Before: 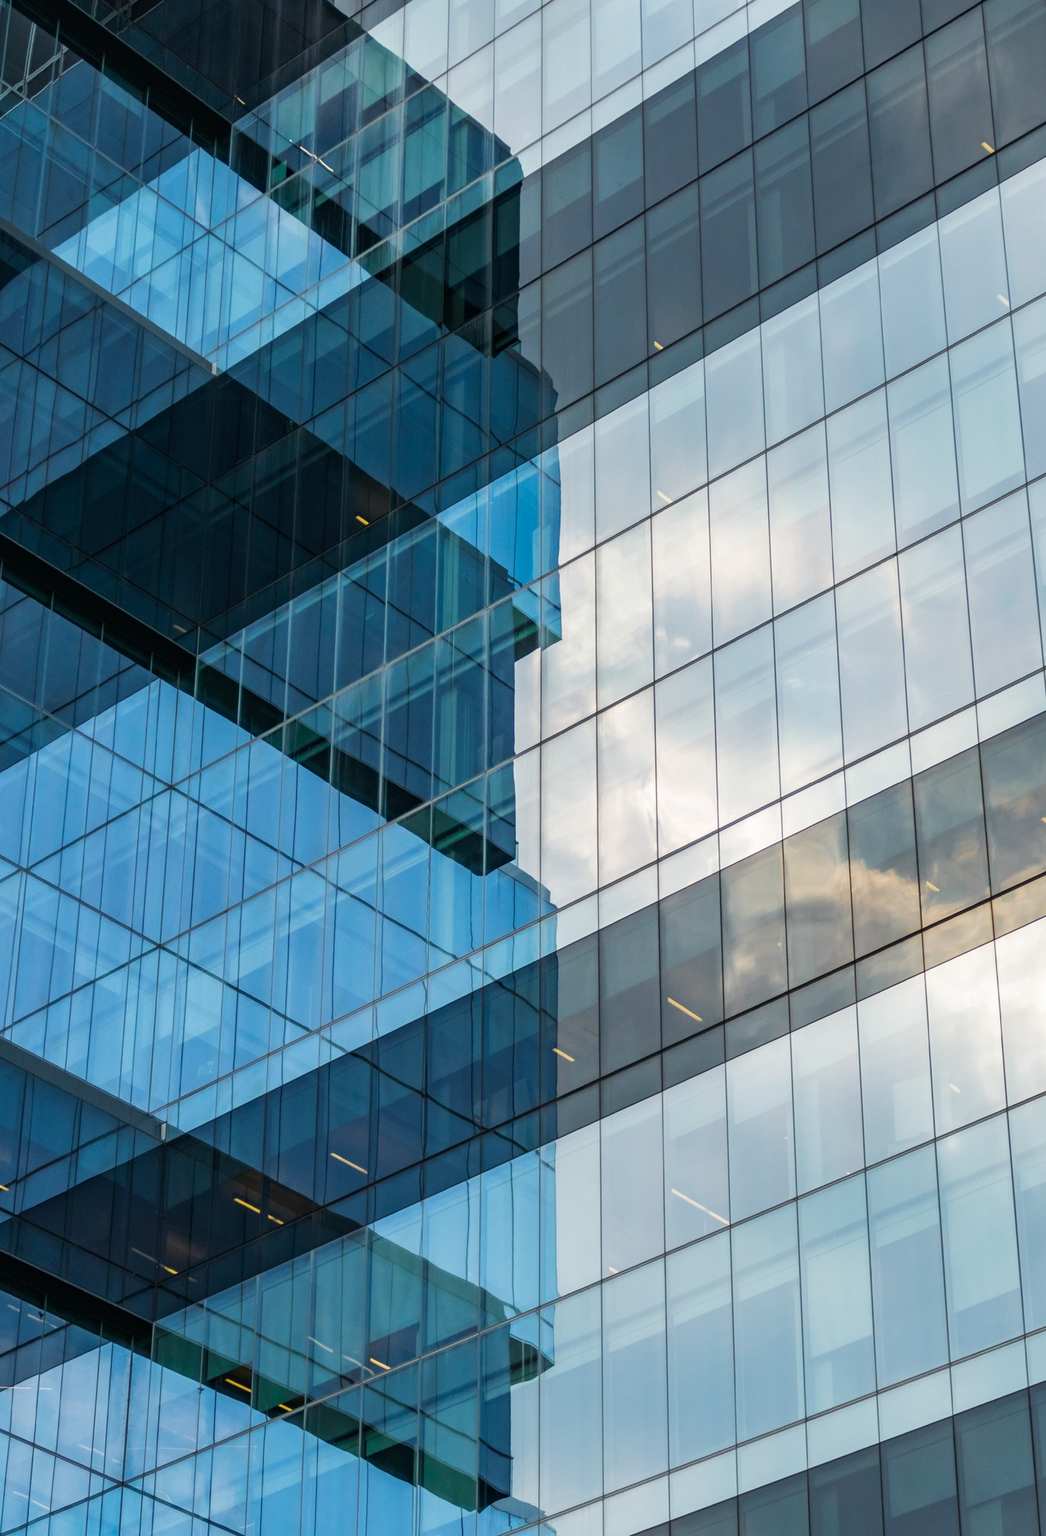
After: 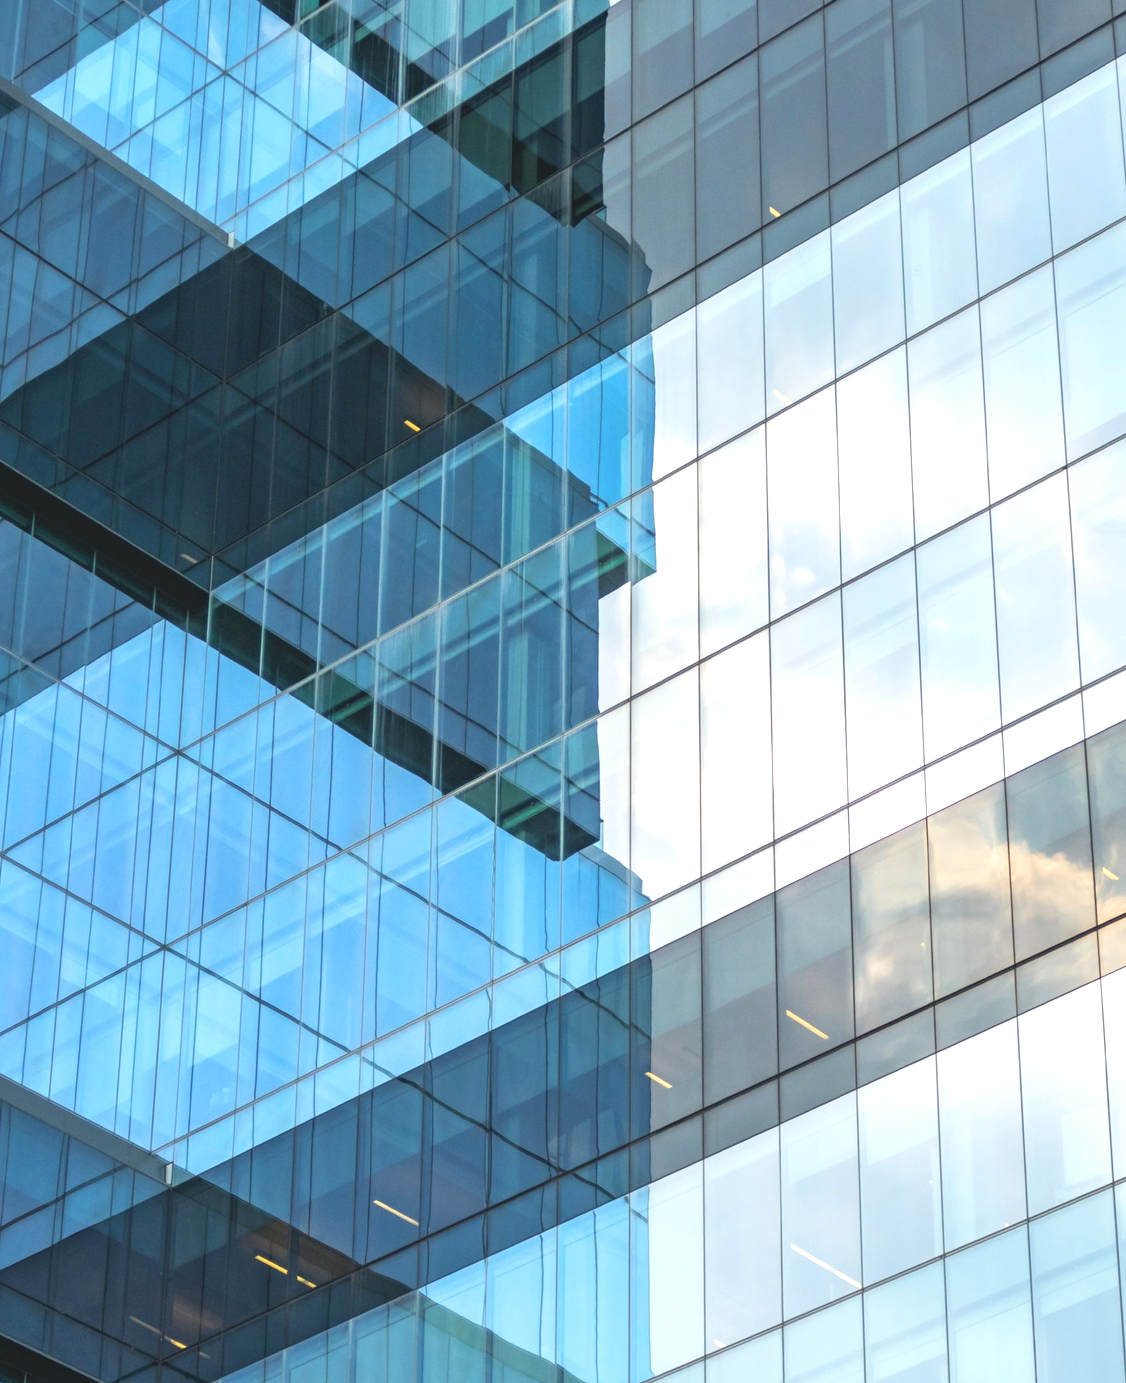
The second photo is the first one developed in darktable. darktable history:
crop and rotate: left 2.425%, top 11.305%, right 9.6%, bottom 15.08%
contrast brightness saturation: contrast -0.15, brightness 0.05, saturation -0.12
exposure: exposure 1 EV, compensate highlight preservation false
